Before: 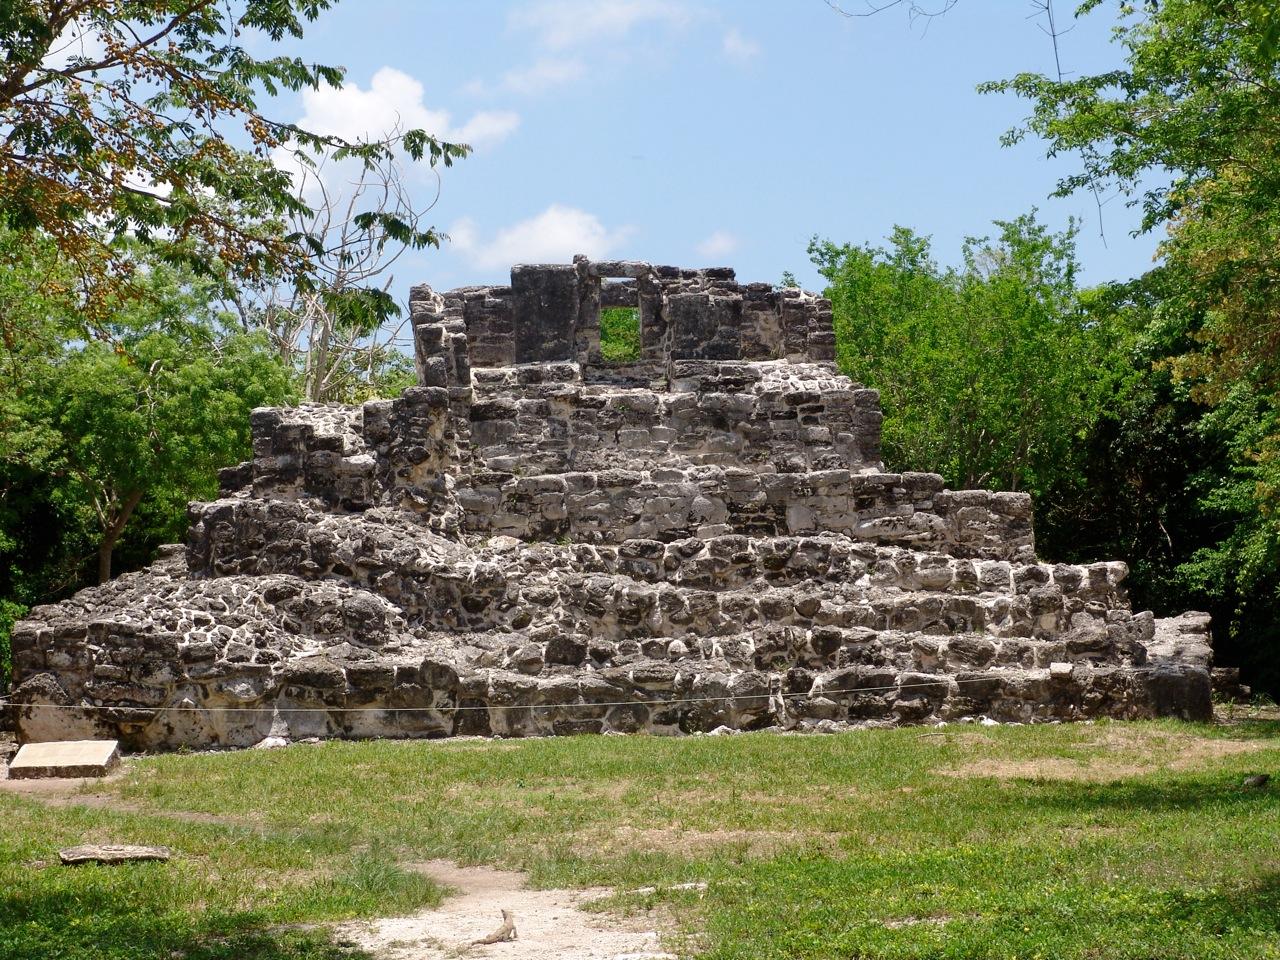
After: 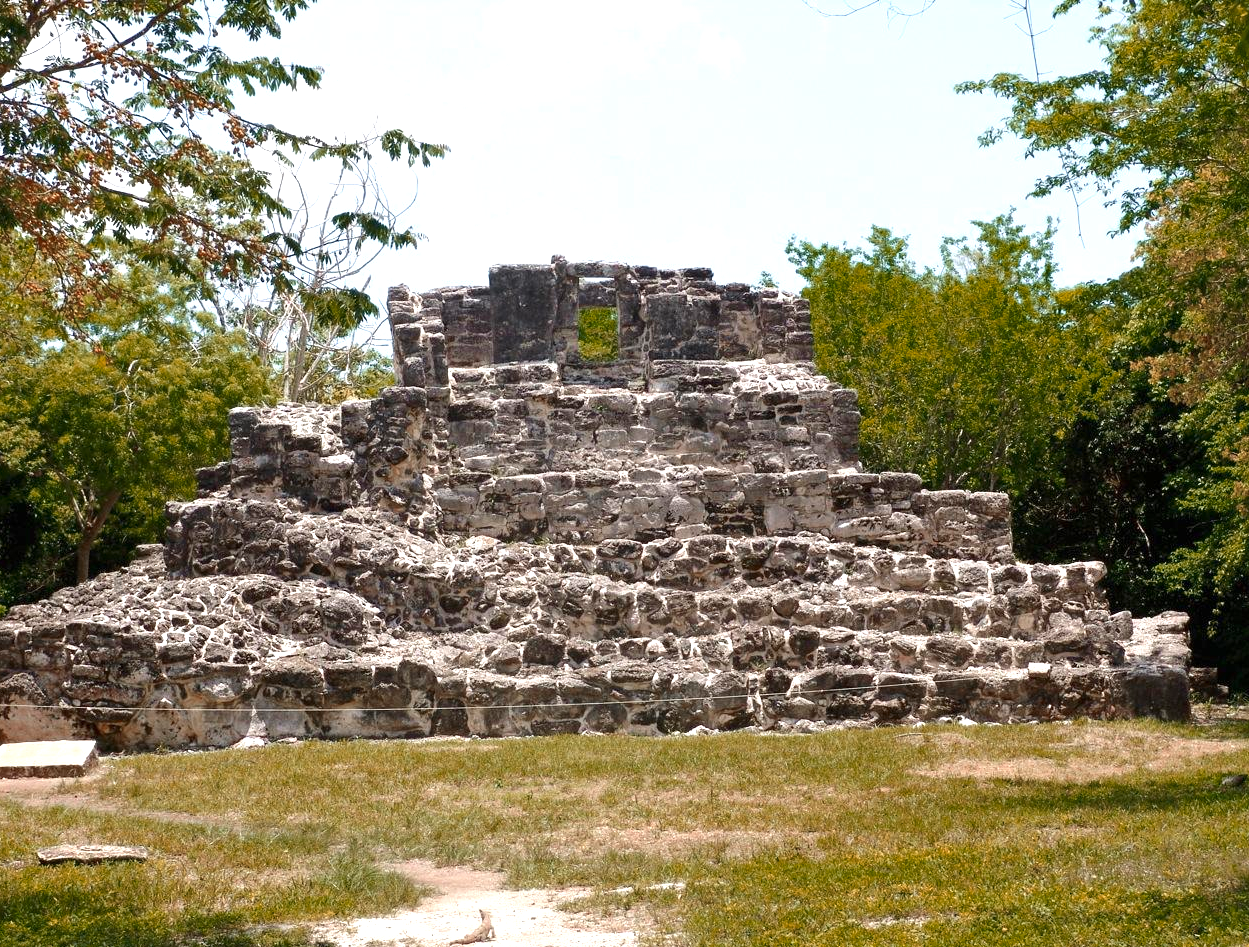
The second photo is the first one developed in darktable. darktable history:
crop and rotate: left 1.774%, right 0.633%, bottom 1.28%
color zones: curves: ch0 [(0, 0.299) (0.25, 0.383) (0.456, 0.352) (0.736, 0.571)]; ch1 [(0, 0.63) (0.151, 0.568) (0.254, 0.416) (0.47, 0.558) (0.732, 0.37) (0.909, 0.492)]; ch2 [(0.004, 0.604) (0.158, 0.443) (0.257, 0.403) (0.761, 0.468)]
exposure: exposure 0.77 EV, compensate highlight preservation false
